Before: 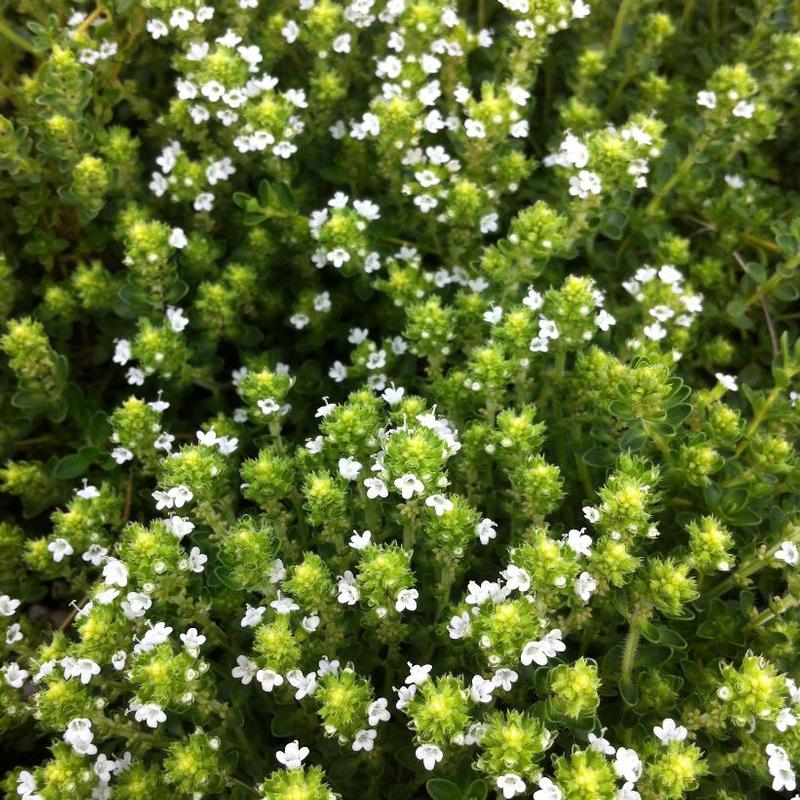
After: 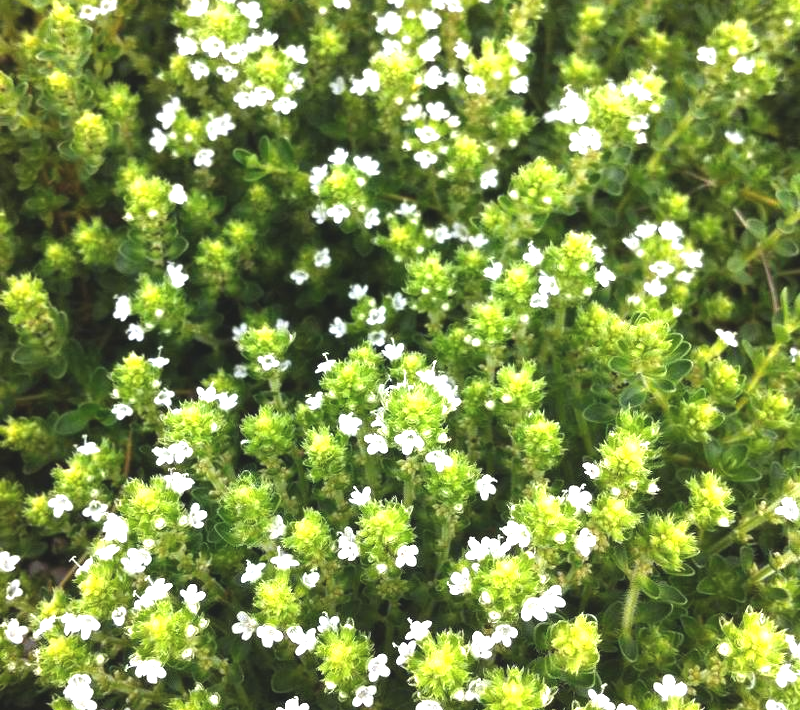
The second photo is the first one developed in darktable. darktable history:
crop and rotate: top 5.514%, bottom 5.718%
exposure: black level correction -0.006, exposure 1 EV, compensate exposure bias true, compensate highlight preservation false
